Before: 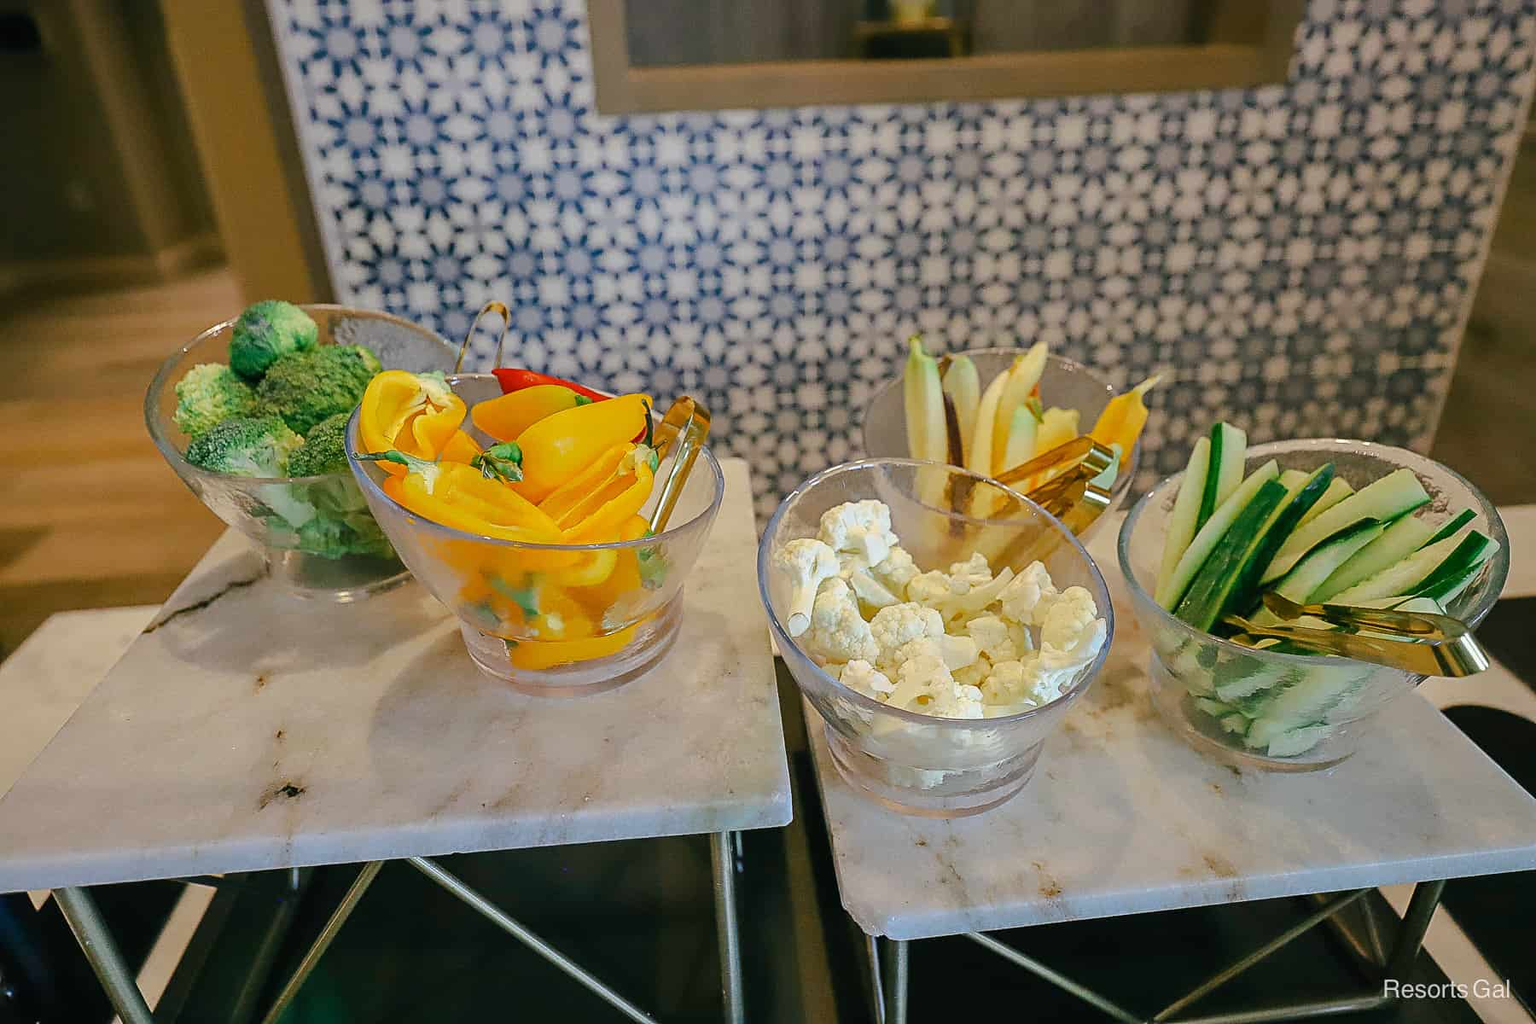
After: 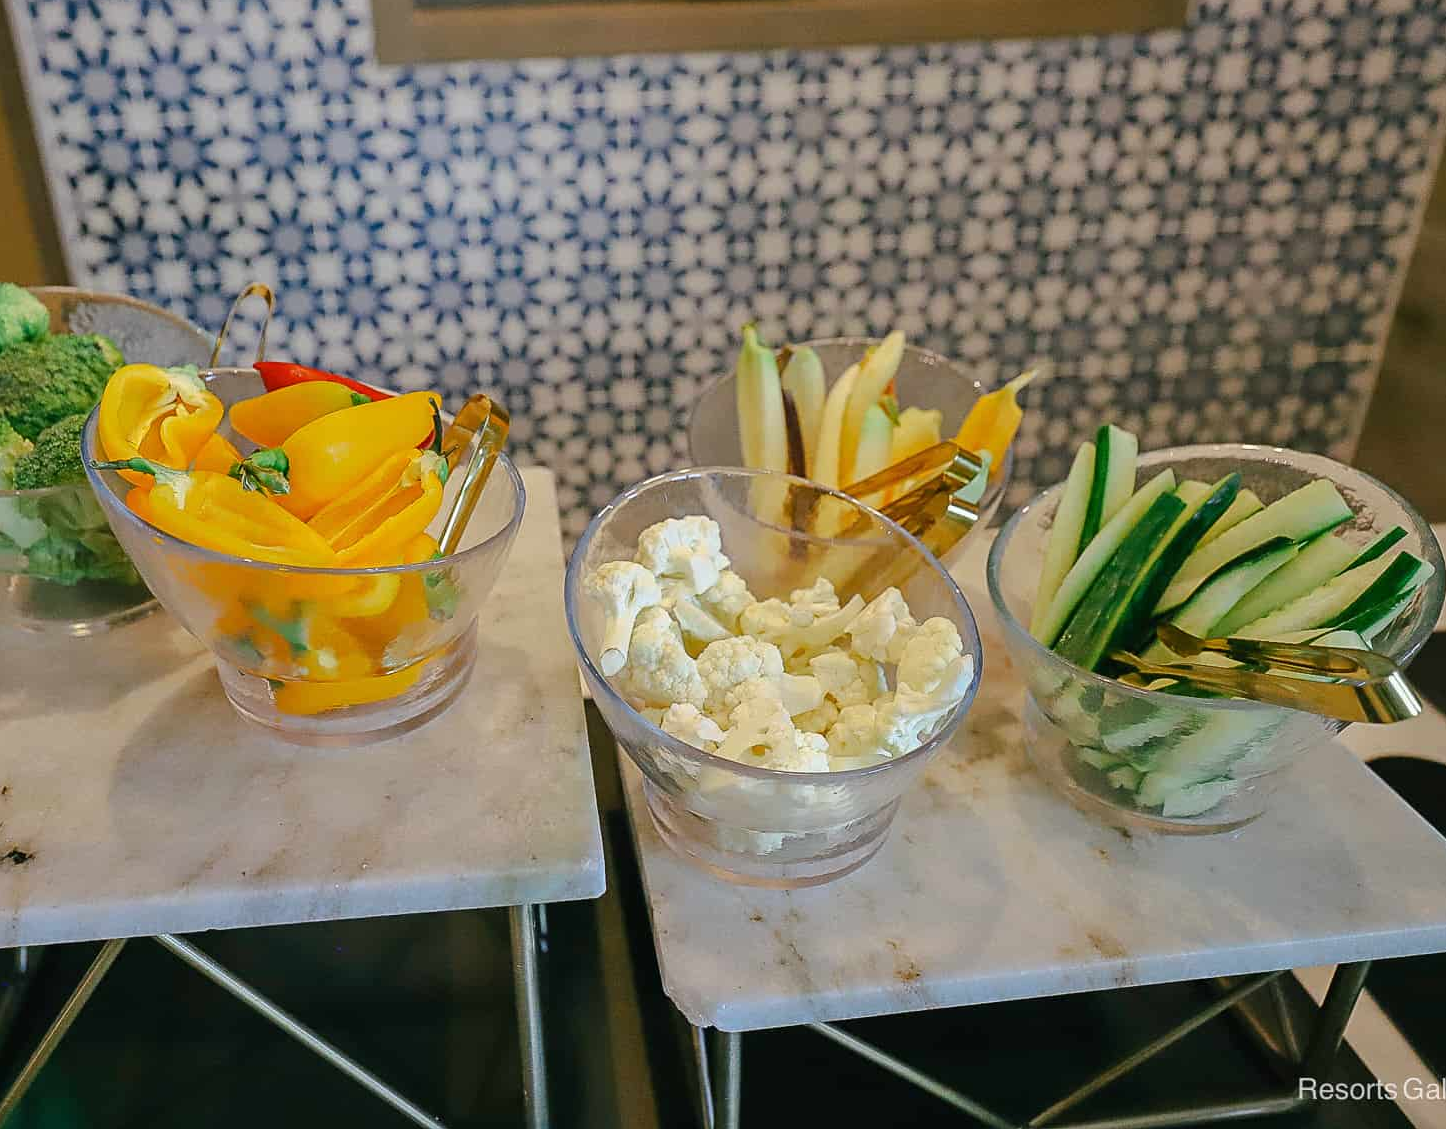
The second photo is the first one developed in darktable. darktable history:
crop and rotate: left 17.965%, top 5.859%, right 1.692%
